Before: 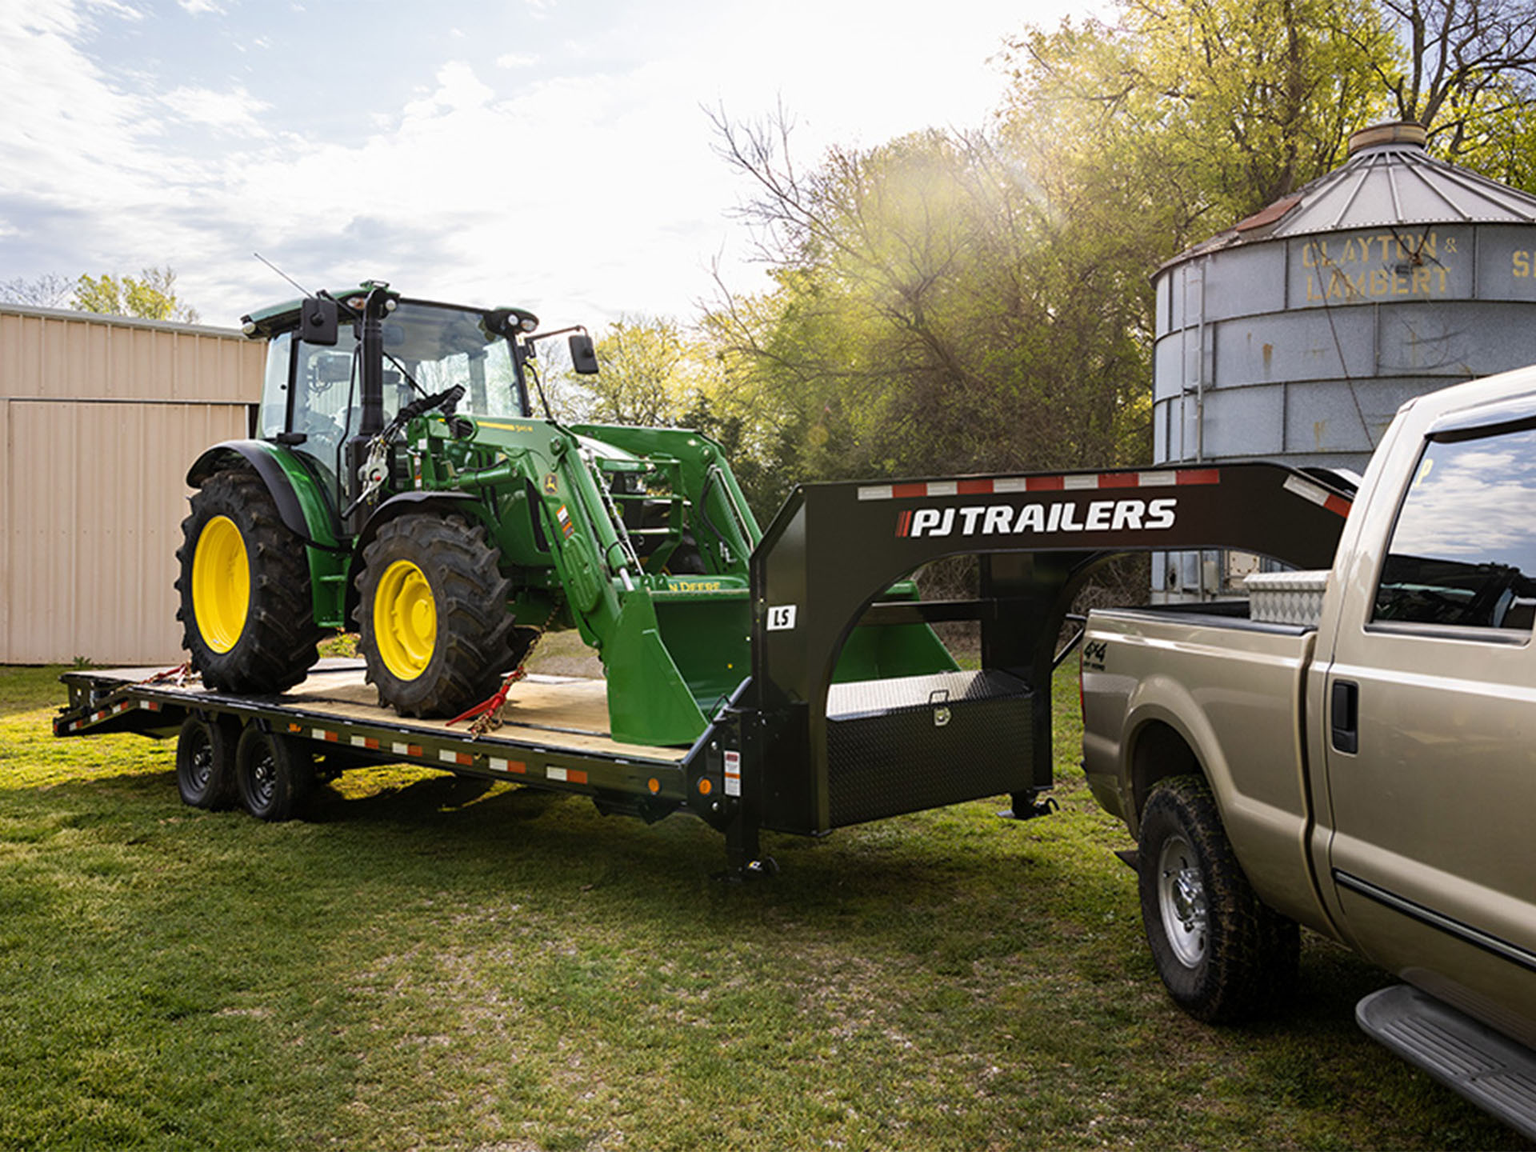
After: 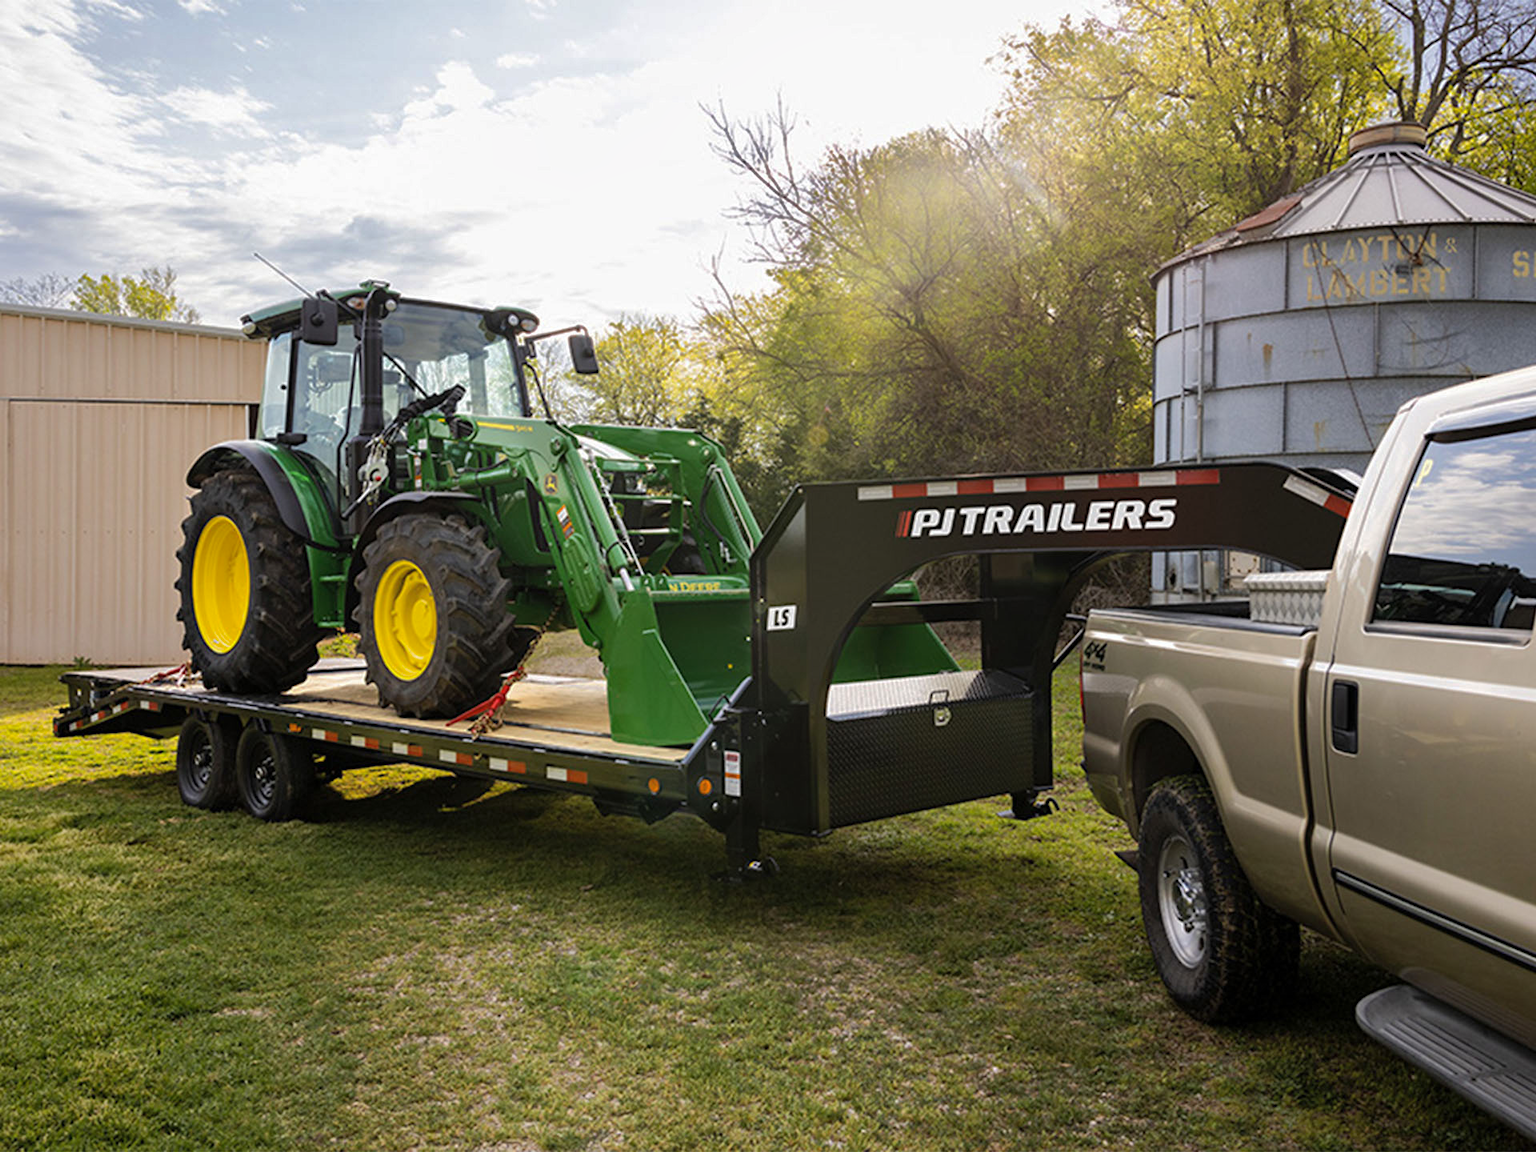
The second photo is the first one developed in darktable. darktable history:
shadows and highlights: shadows 30.03
